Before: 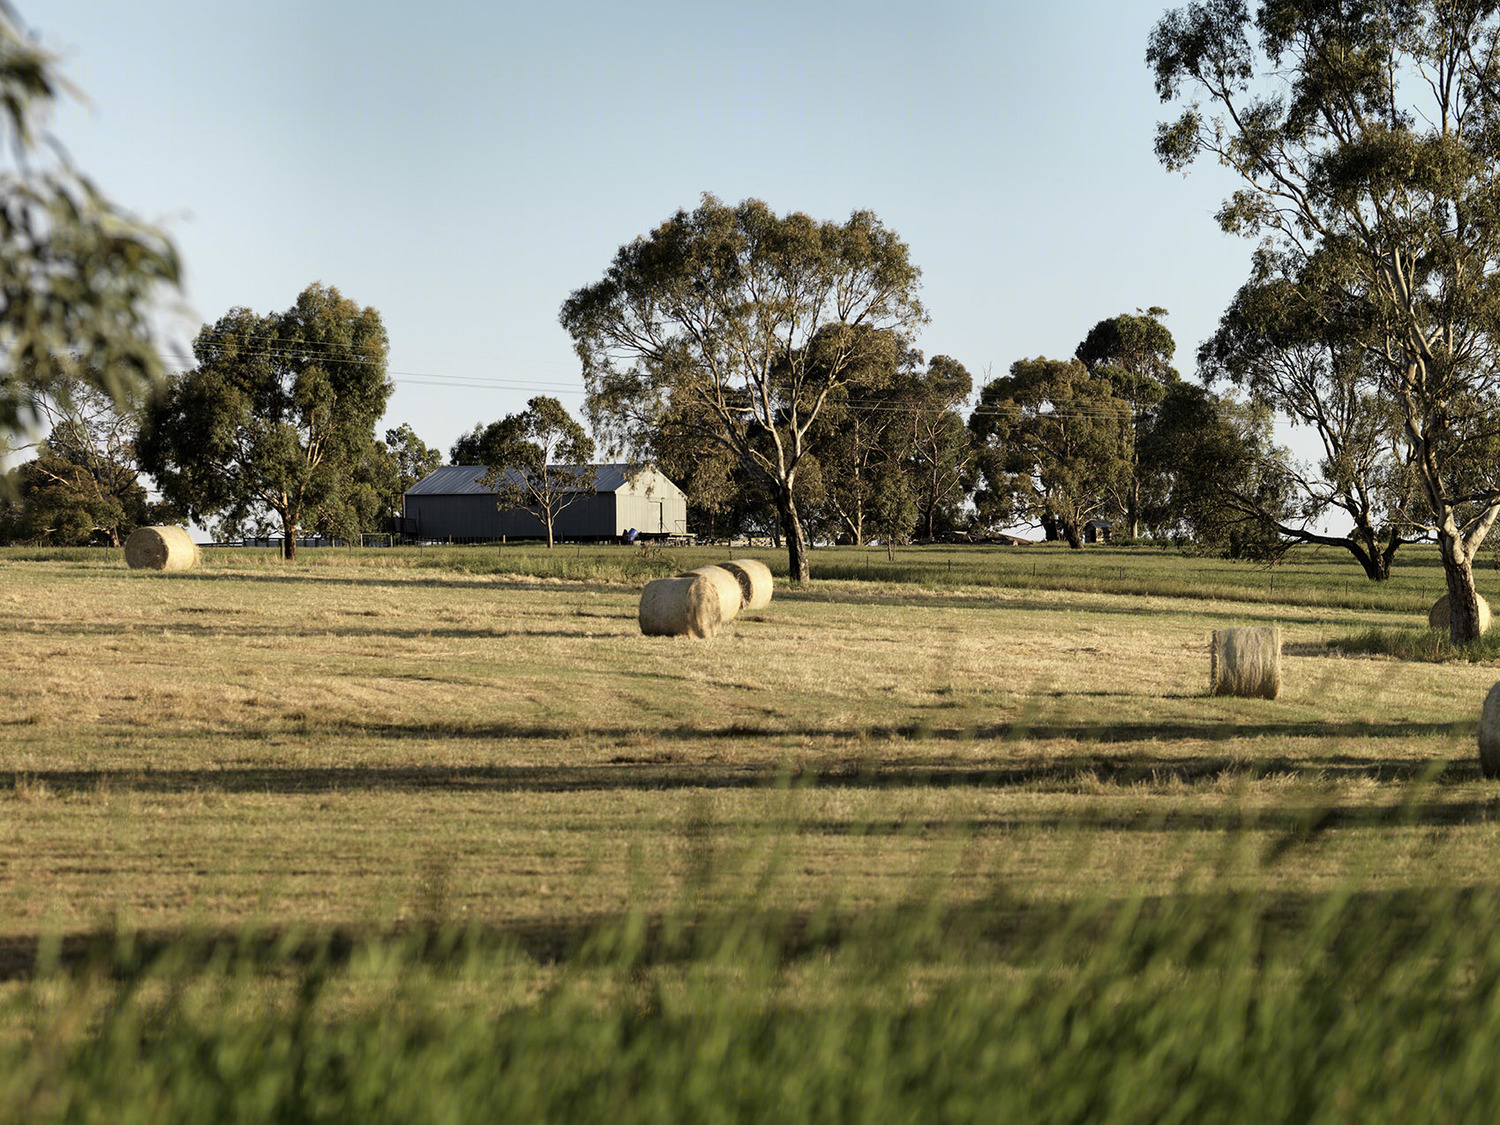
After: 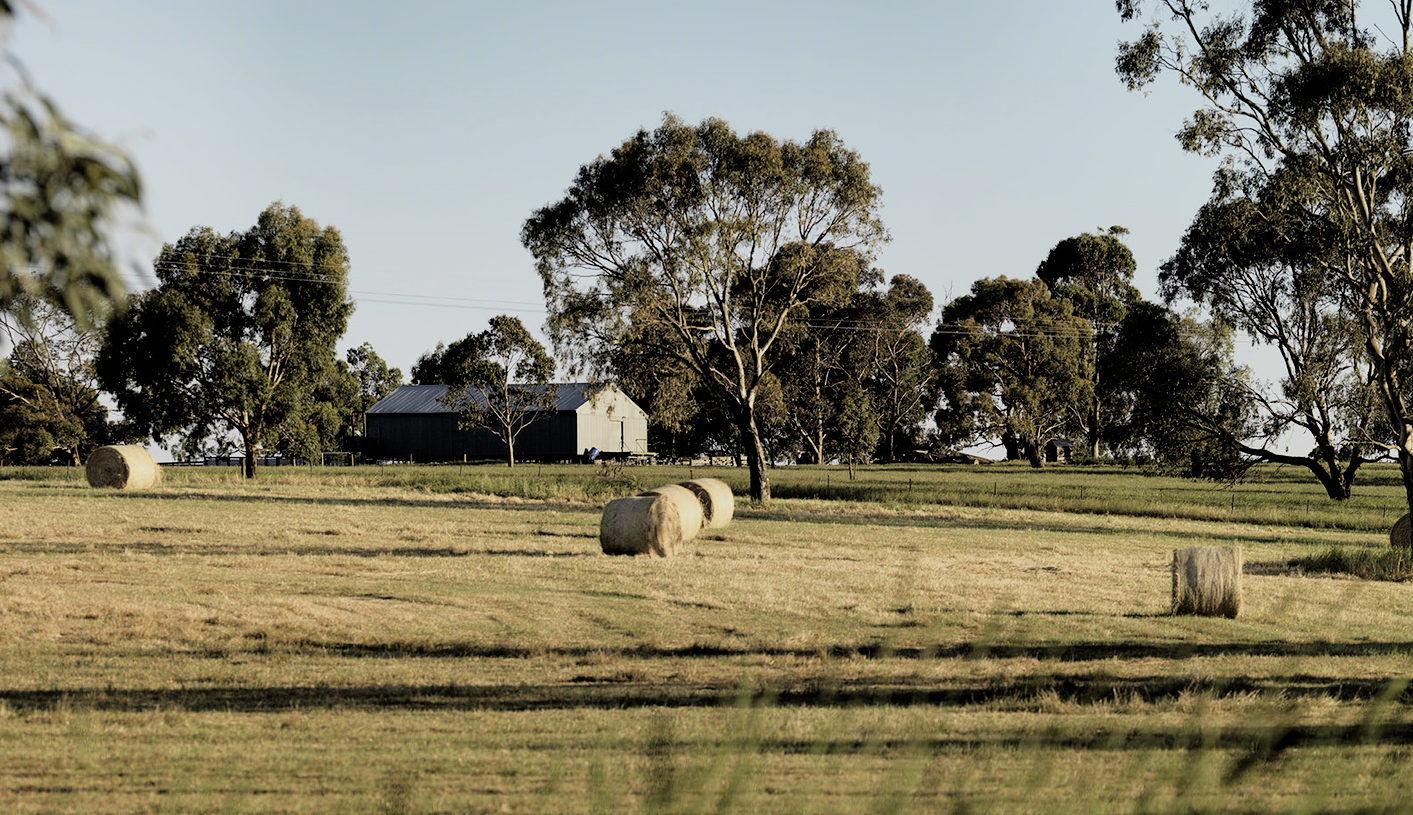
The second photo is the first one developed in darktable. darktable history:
filmic rgb: black relative exposure -7.77 EV, white relative exposure 4.4 EV, threshold 2.96 EV, hardness 3.76, latitude 50.09%, contrast 1.101, enable highlight reconstruction true
crop: left 2.661%, top 7.284%, right 3.129%, bottom 20.209%
